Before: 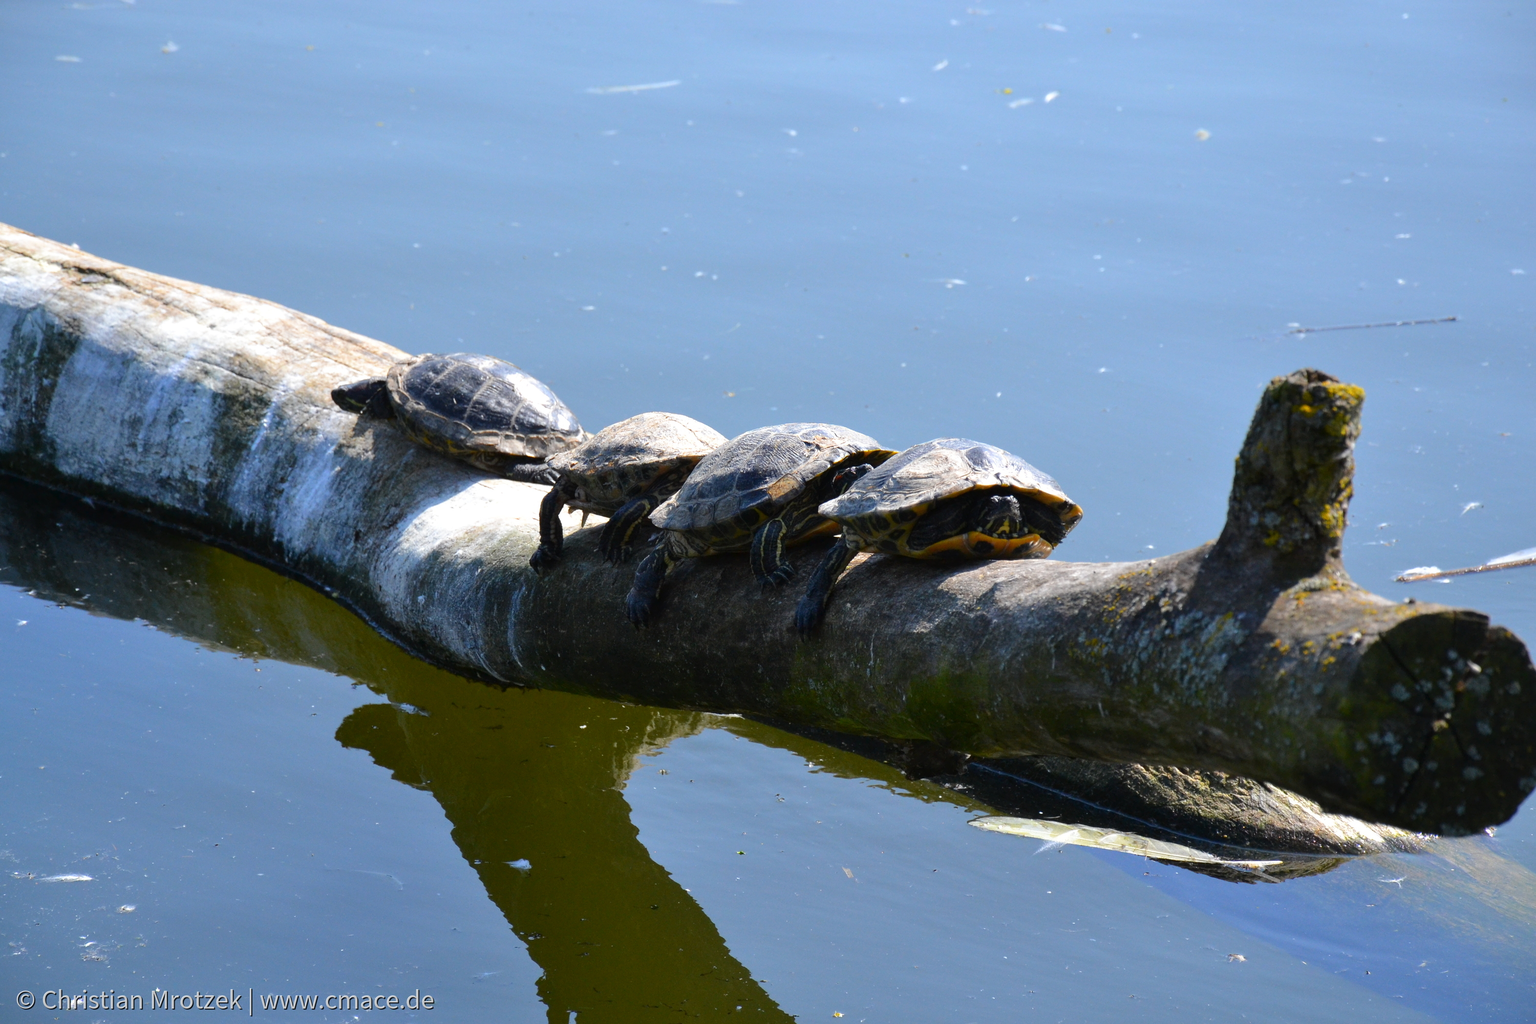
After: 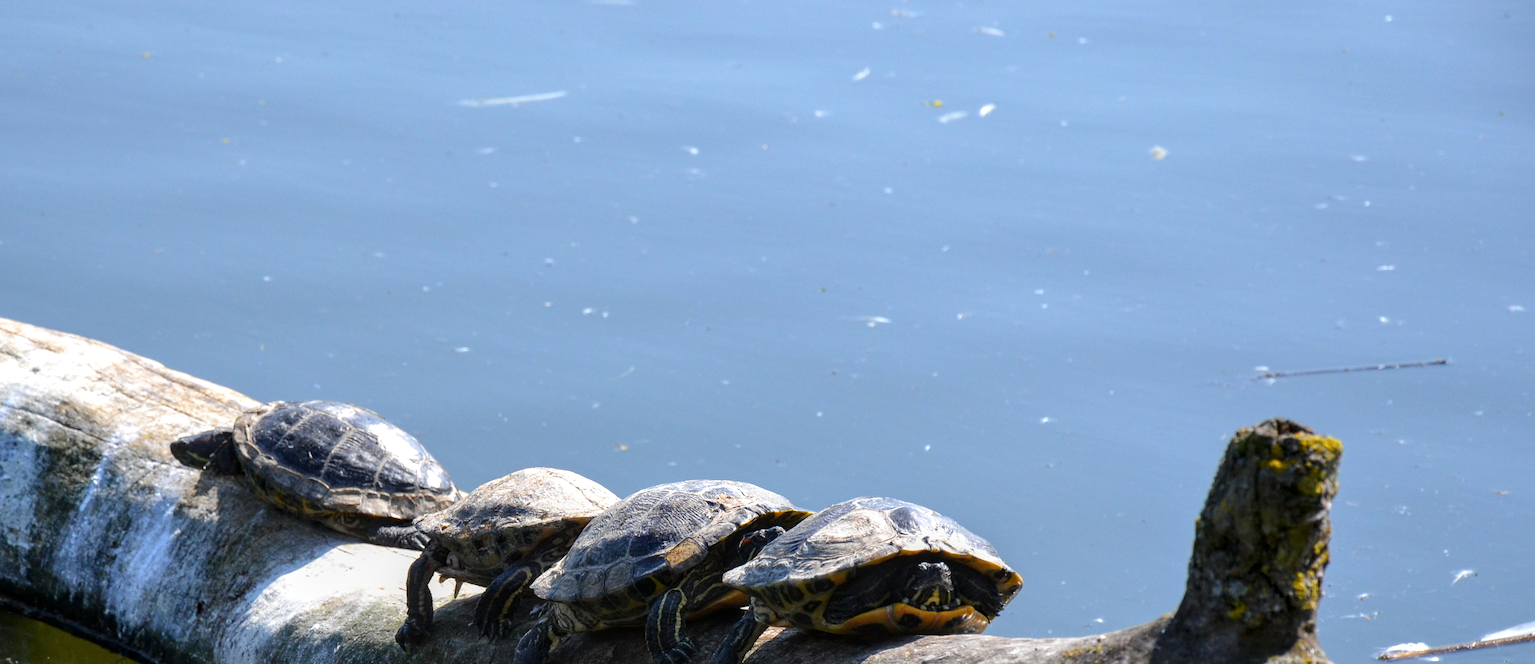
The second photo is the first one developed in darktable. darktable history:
crop and rotate: left 11.812%, bottom 42.776%
local contrast: detail 130%
